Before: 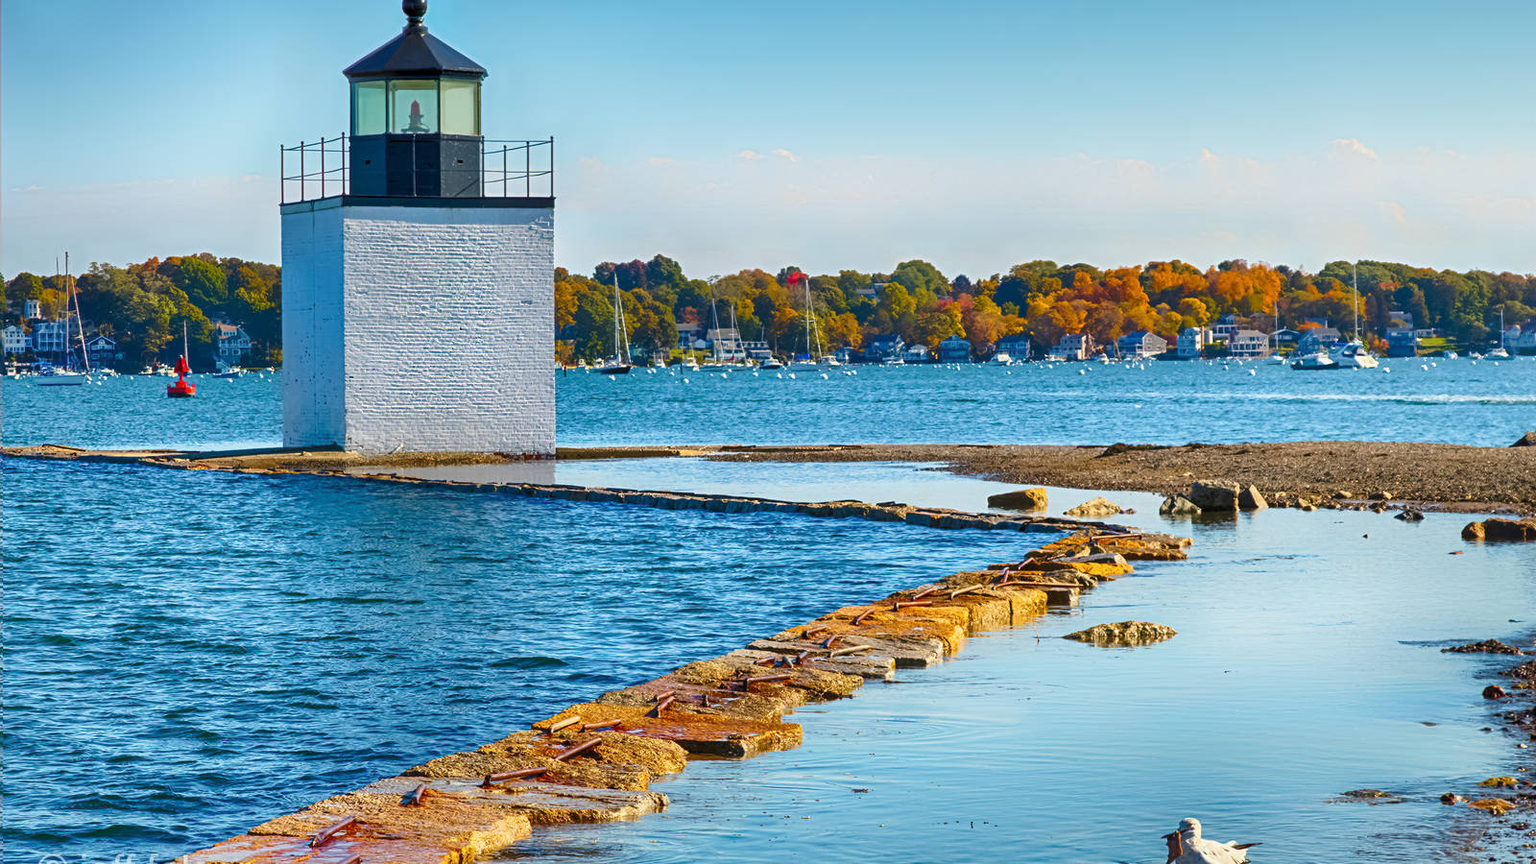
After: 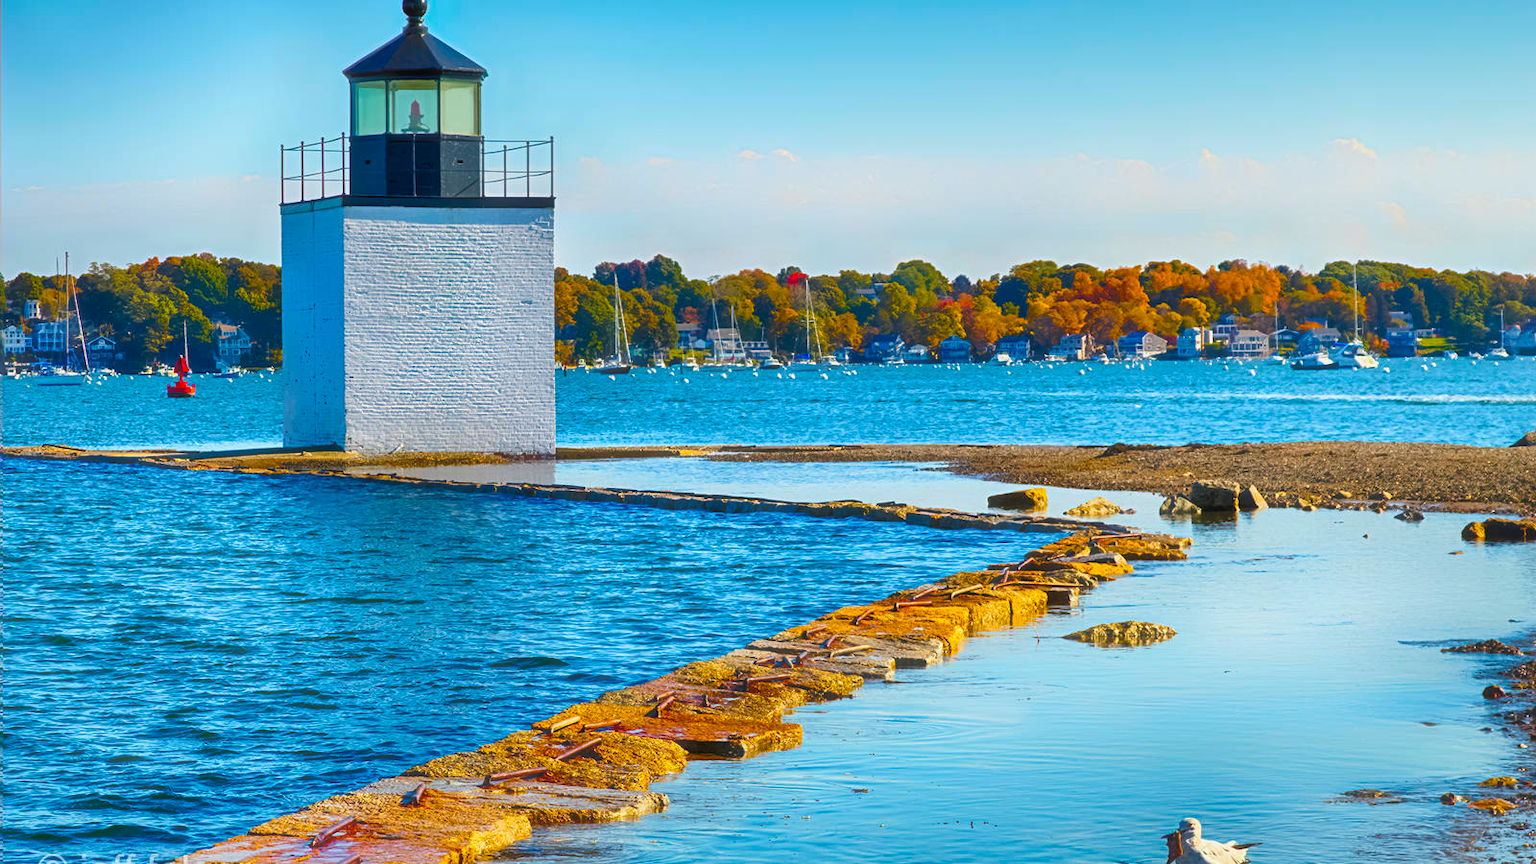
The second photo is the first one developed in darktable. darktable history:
color balance rgb: linear chroma grading › global chroma 15%, perceptual saturation grading › global saturation 30%
haze removal: strength -0.09, adaptive false
